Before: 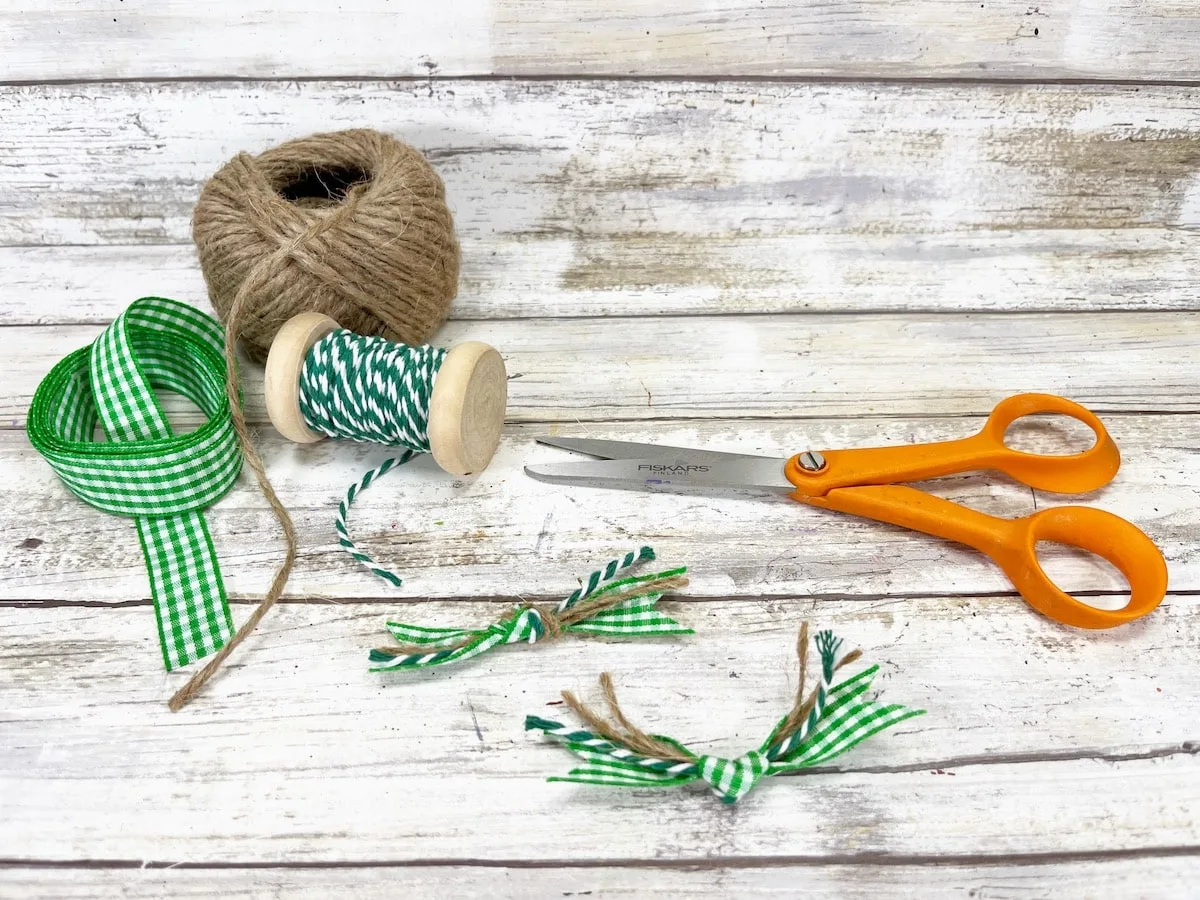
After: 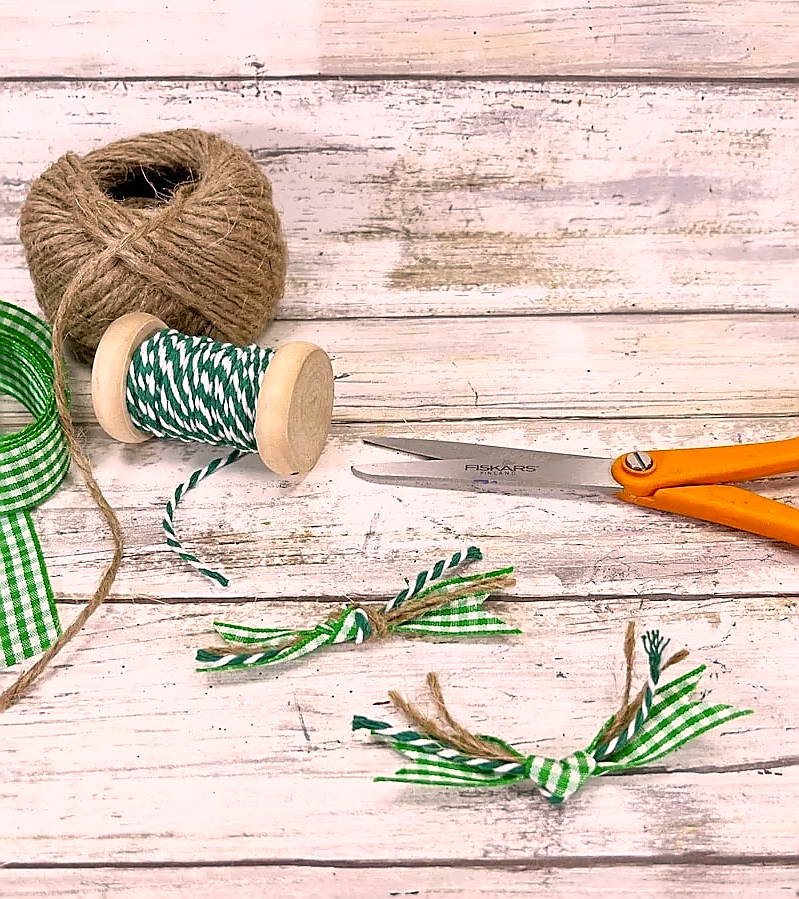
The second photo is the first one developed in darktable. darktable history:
color correction: highlights a* 12.23, highlights b* 5.41
sharpen: radius 1.4, amount 1.25, threshold 0.7
crop and rotate: left 14.436%, right 18.898%
exposure: compensate exposure bias true, compensate highlight preservation false
contrast brightness saturation: contrast 0.04, saturation 0.07
